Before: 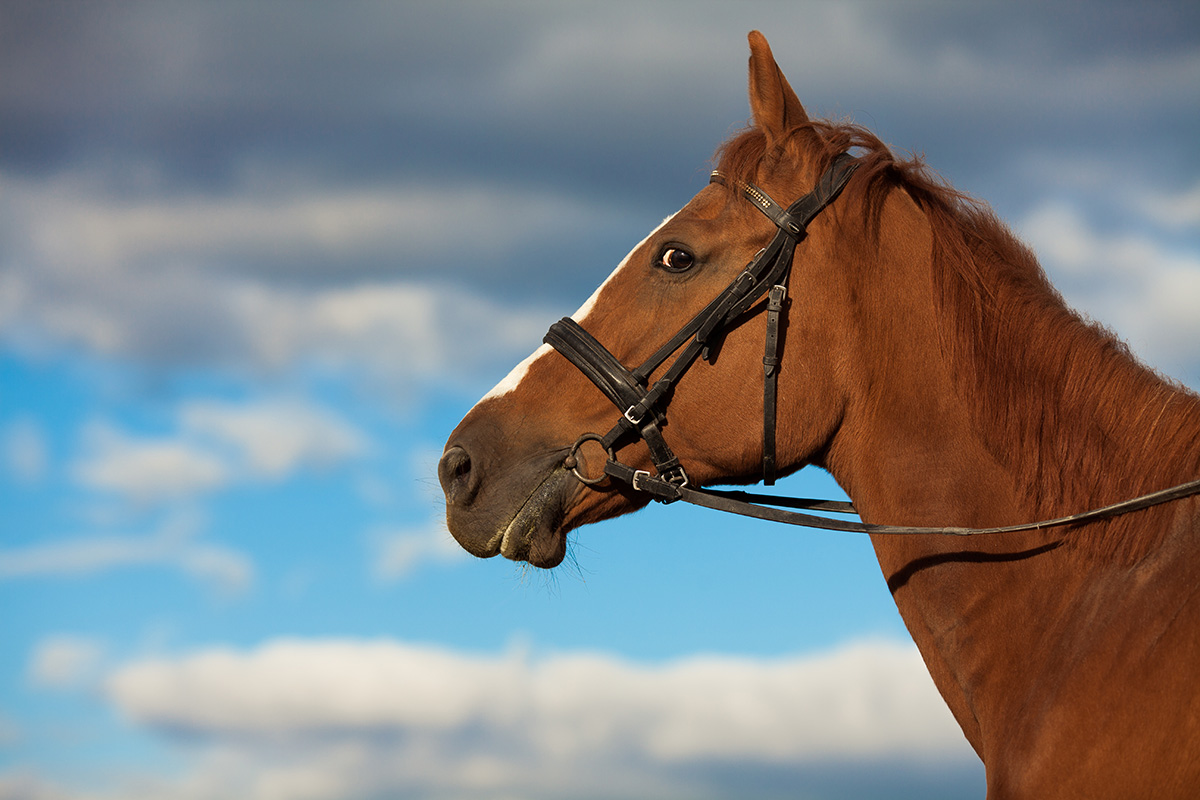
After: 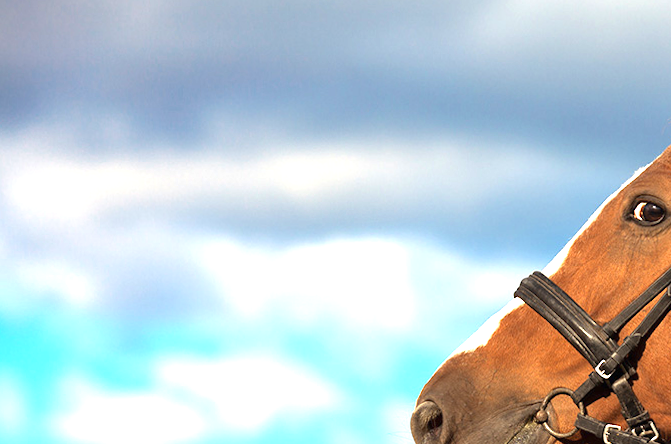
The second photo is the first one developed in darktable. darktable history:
rotate and perspective: lens shift (vertical) 0.048, lens shift (horizontal) -0.024, automatic cropping off
crop and rotate: left 3.047%, top 7.509%, right 42.236%, bottom 37.598%
exposure: black level correction 0, exposure 1.45 EV, compensate exposure bias true, compensate highlight preservation false
